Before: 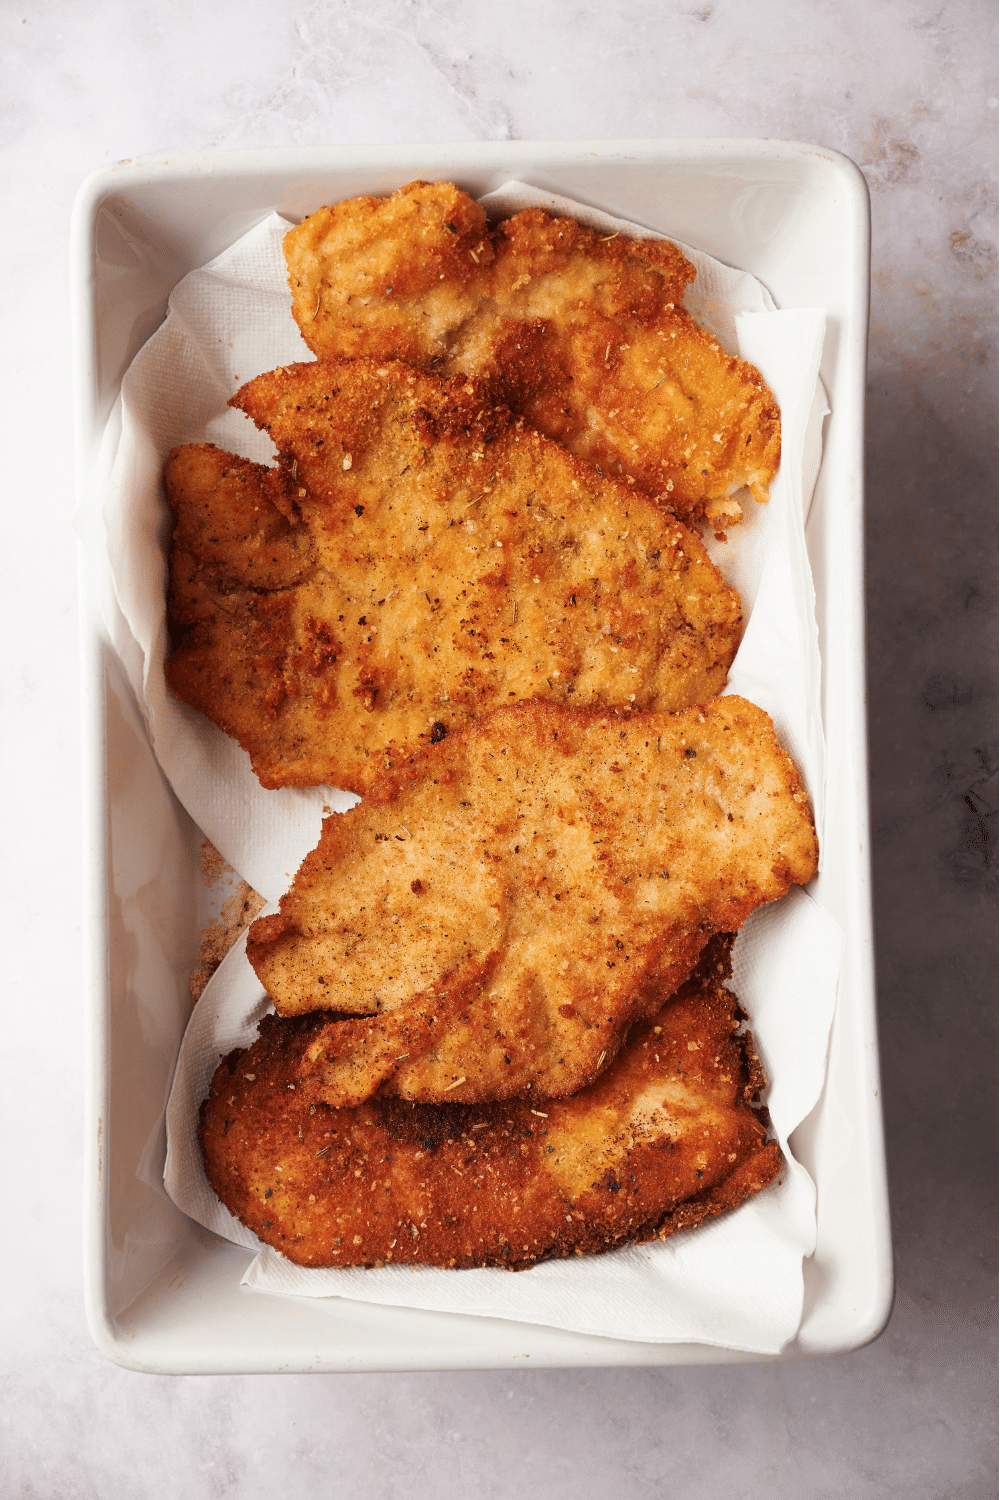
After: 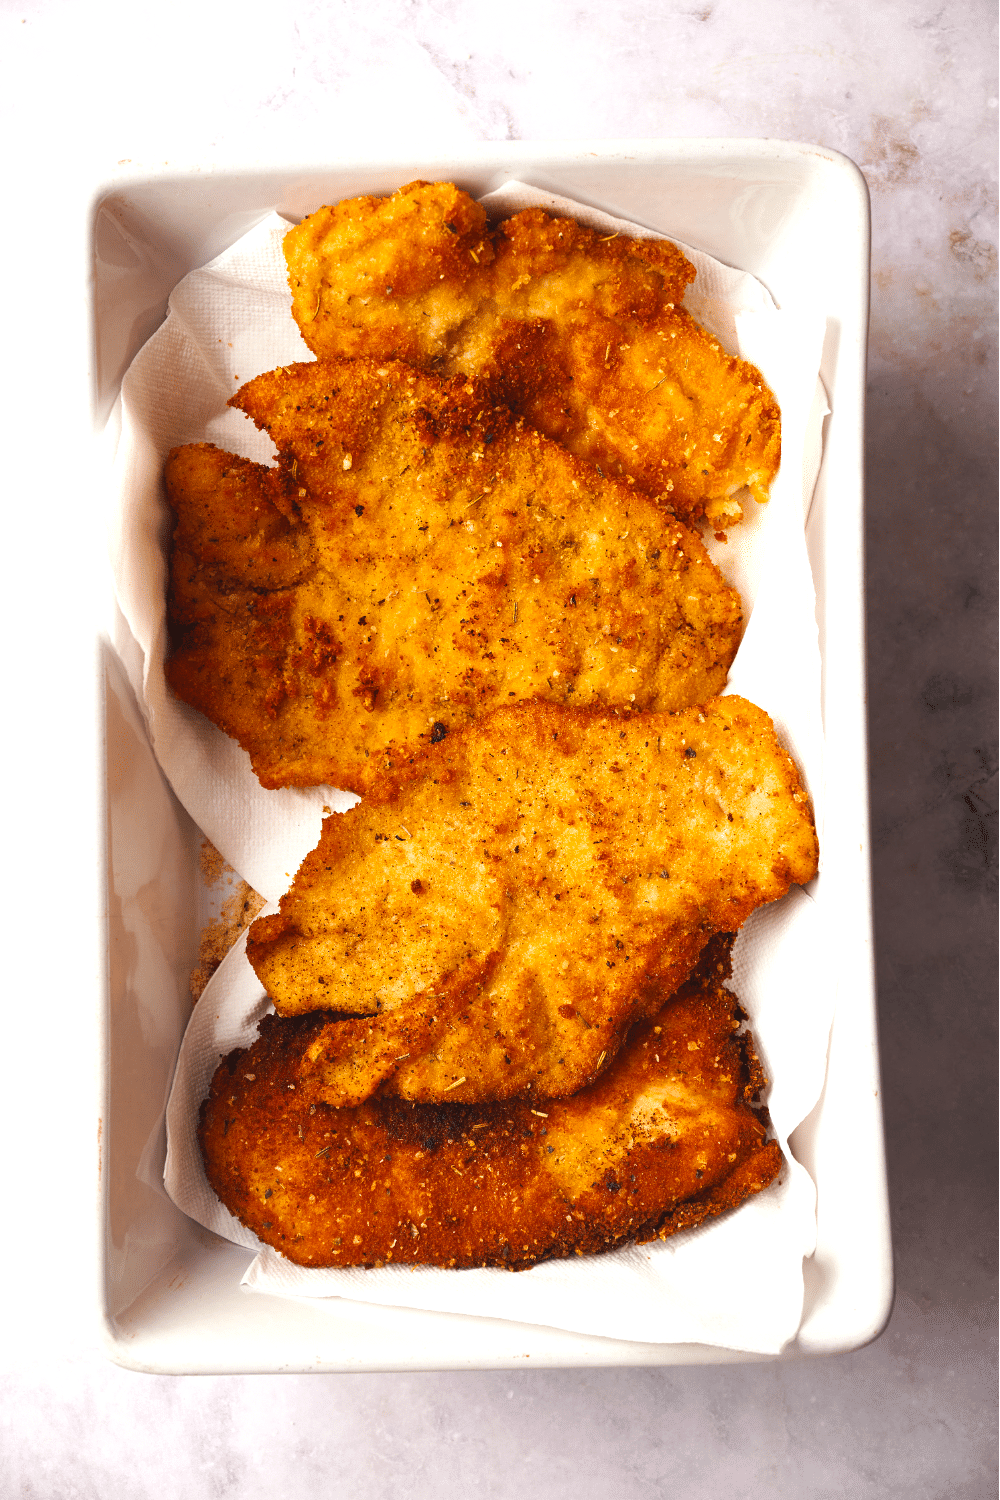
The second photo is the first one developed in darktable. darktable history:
color balance rgb: global offset › luminance 0.477%, perceptual saturation grading › global saturation 24.962%, perceptual brilliance grading › highlights 11.587%, global vibrance 20%
